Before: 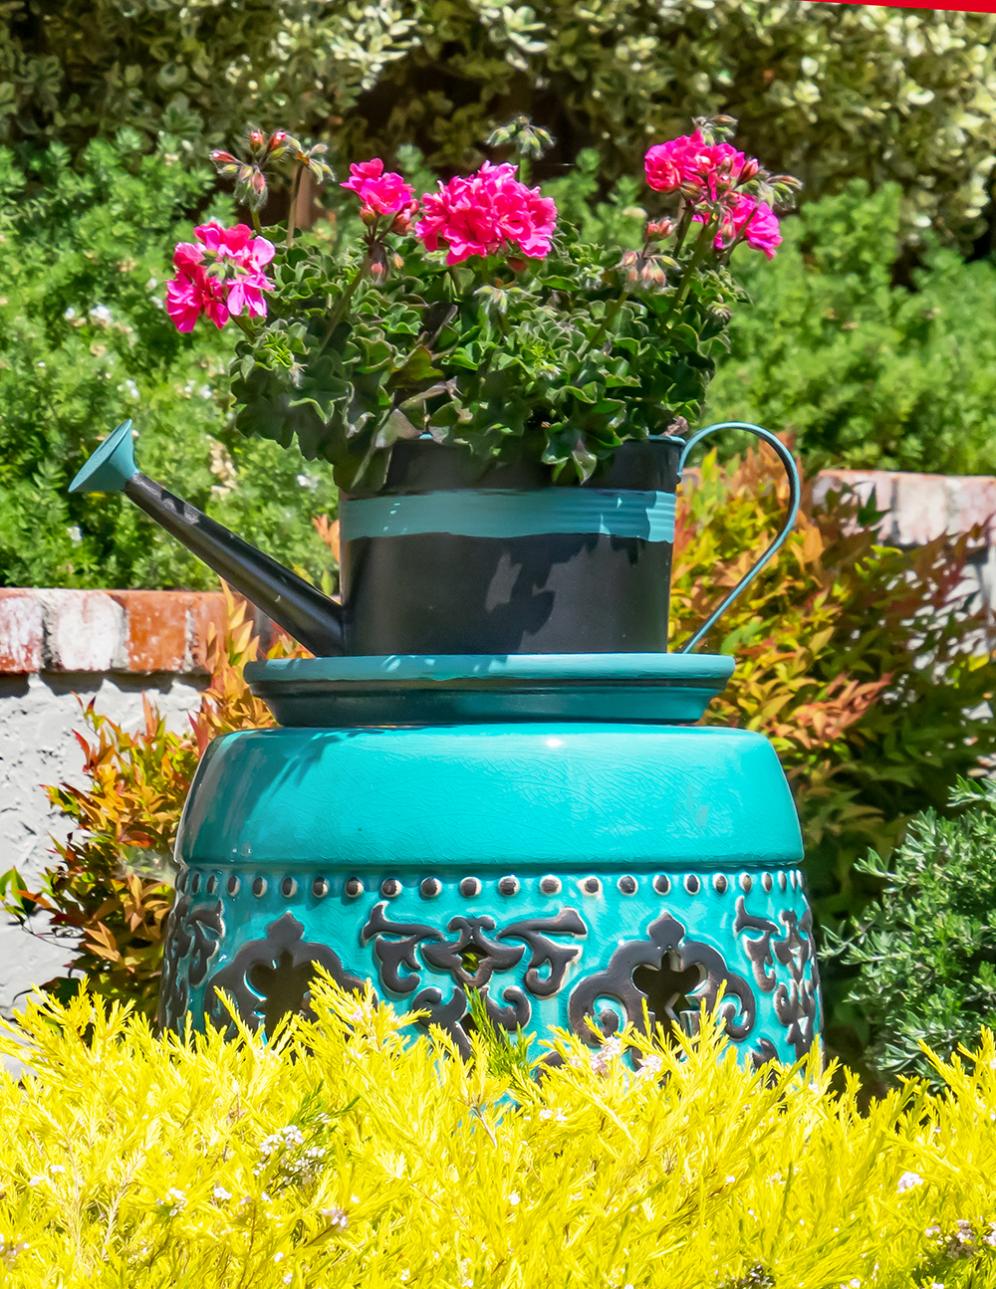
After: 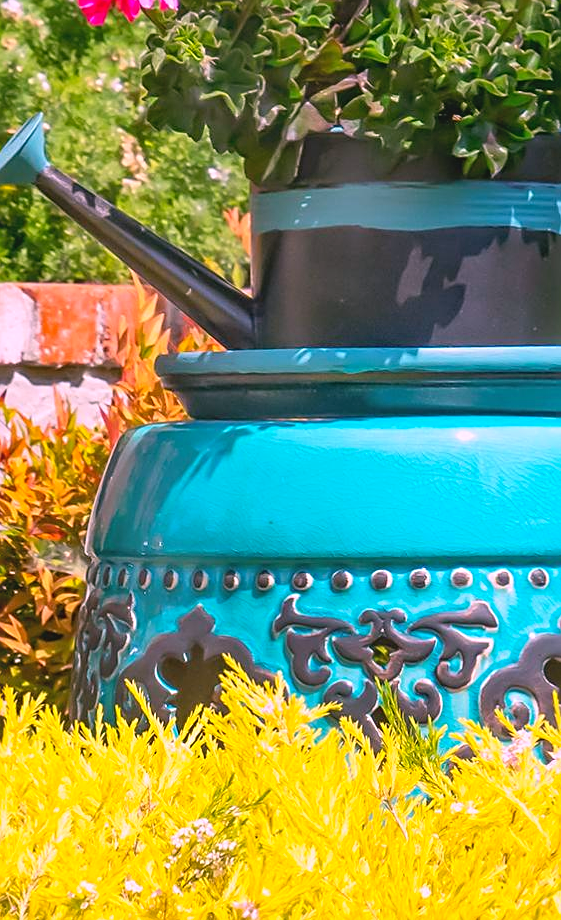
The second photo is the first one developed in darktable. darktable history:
contrast brightness saturation: contrast -0.1, brightness 0.05, saturation 0.08
sharpen: on, module defaults
crop: left 8.966%, top 23.852%, right 34.699%, bottom 4.703%
white balance: red 1.188, blue 1.11
